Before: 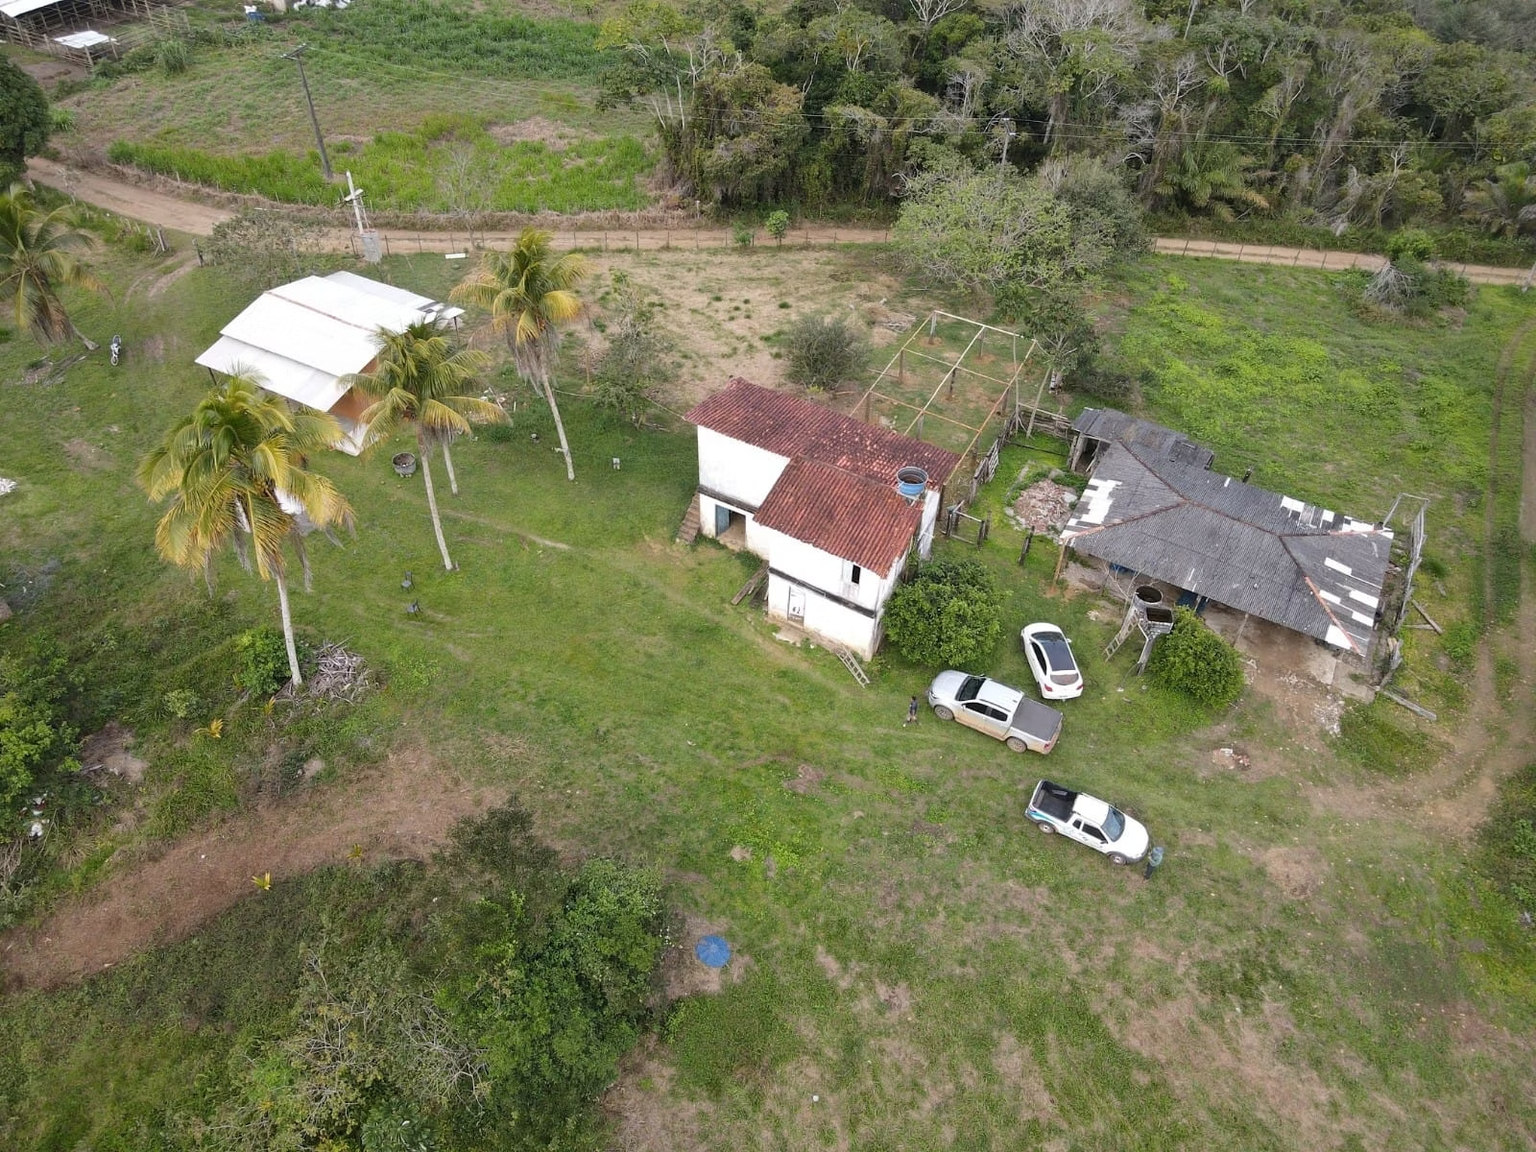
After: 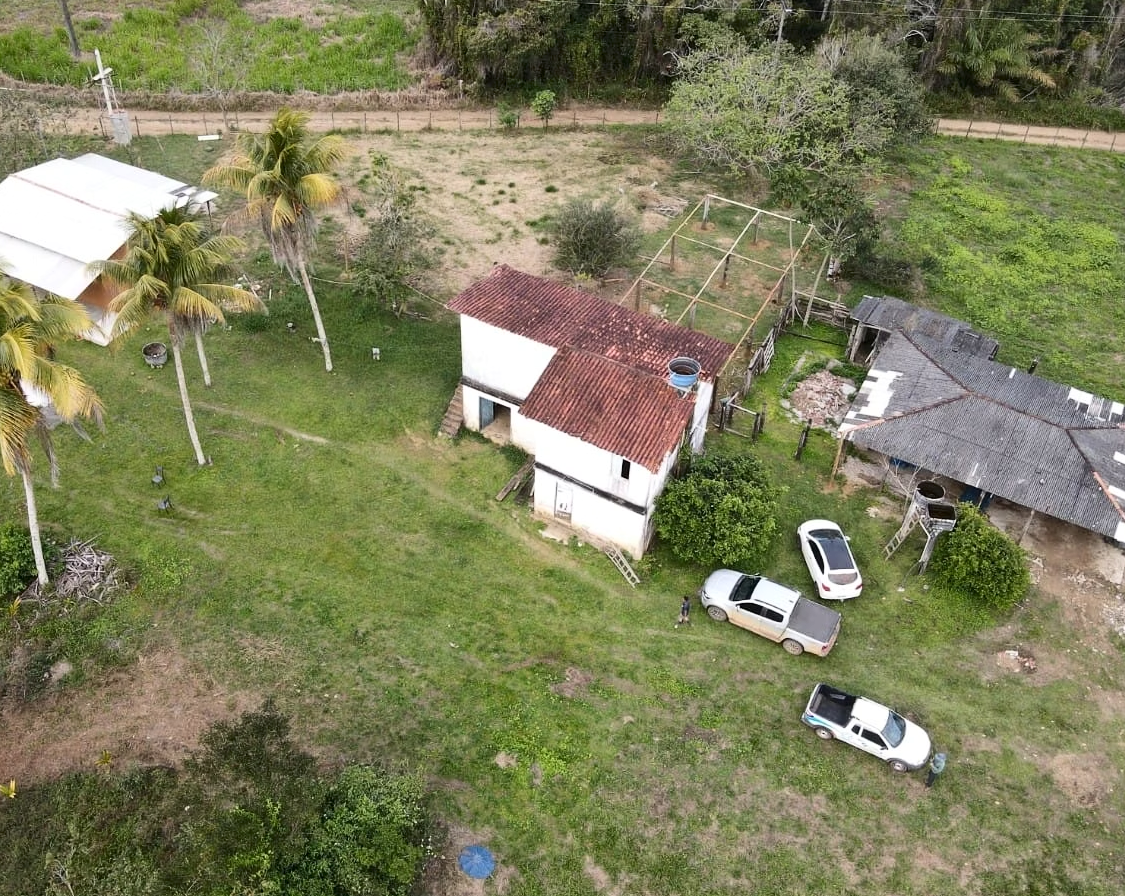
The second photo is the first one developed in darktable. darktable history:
tone equalizer: edges refinement/feathering 500, mask exposure compensation -1.57 EV, preserve details no
crop and rotate: left 16.695%, top 10.795%, right 12.945%, bottom 14.521%
contrast brightness saturation: contrast 0.218
